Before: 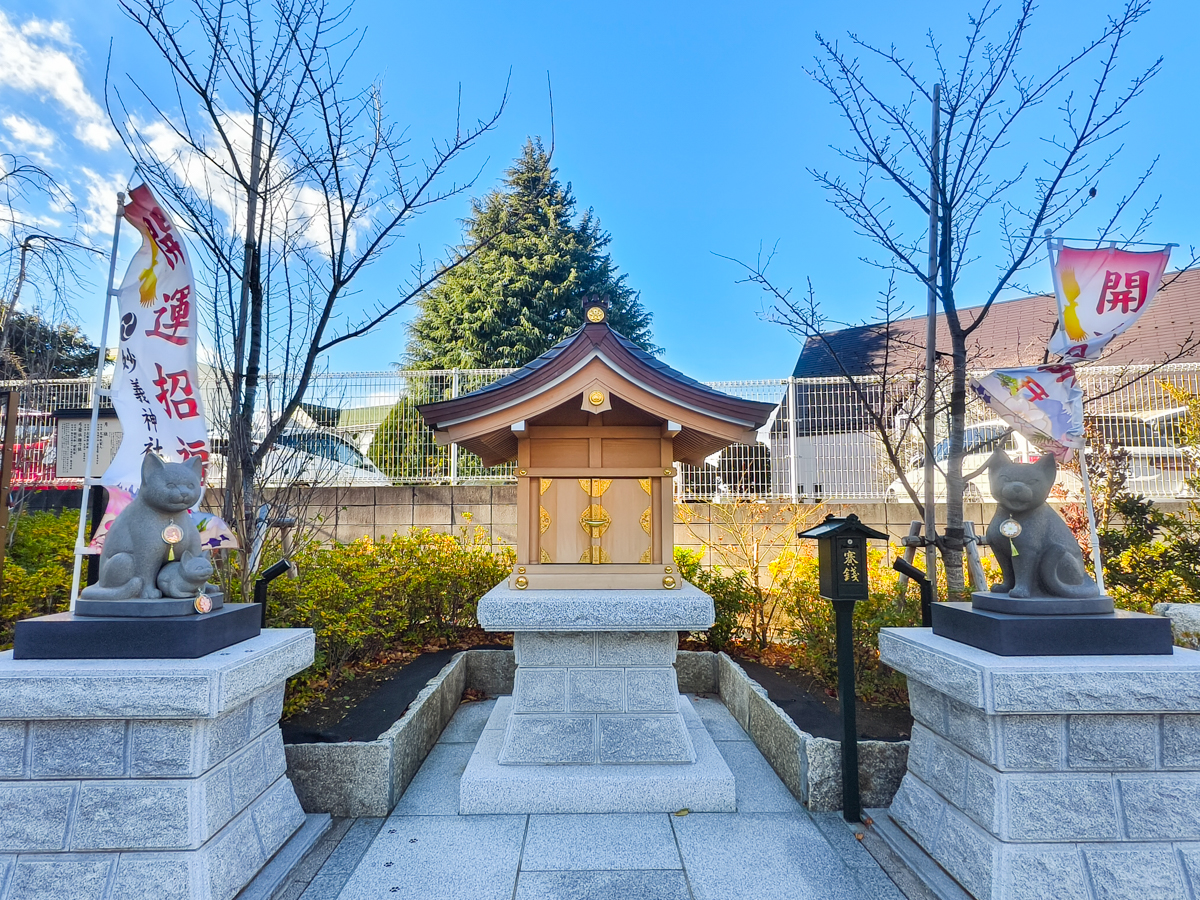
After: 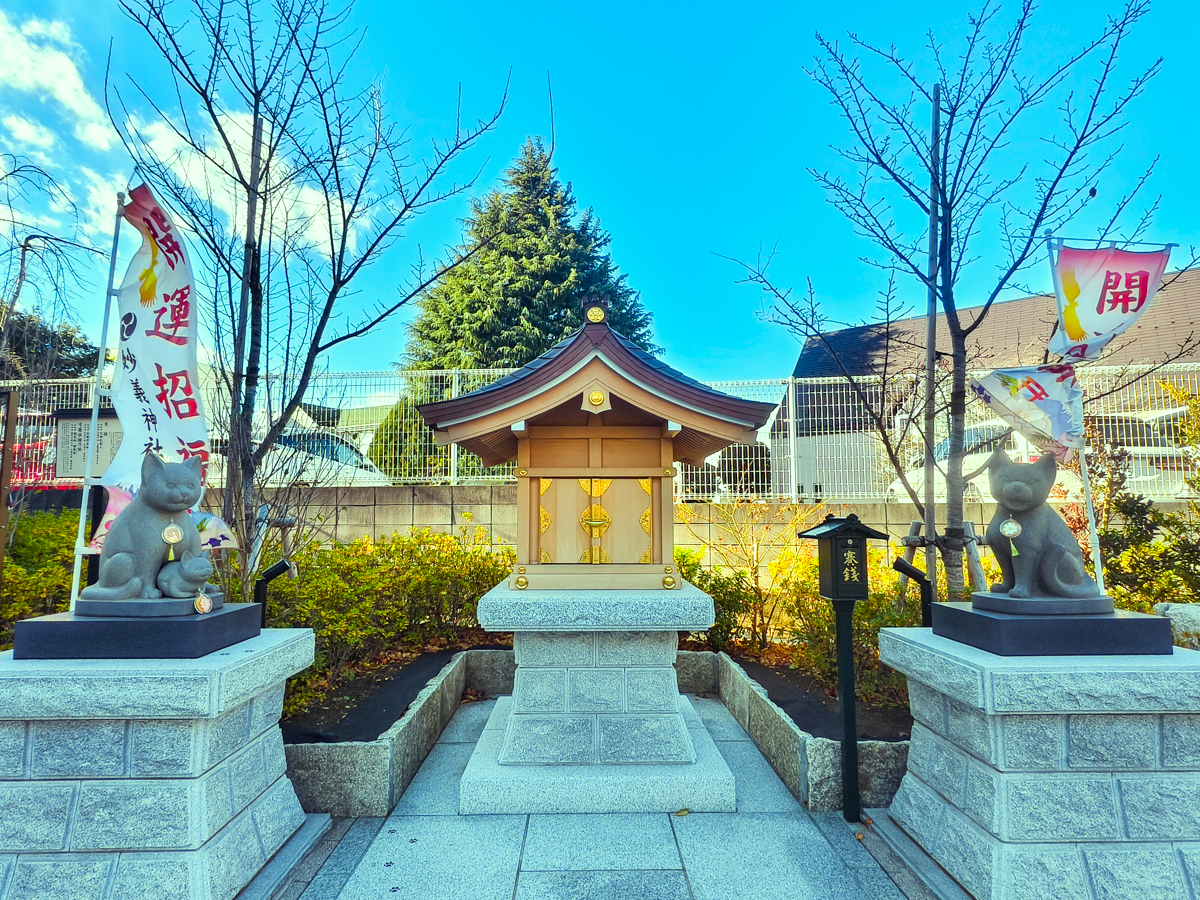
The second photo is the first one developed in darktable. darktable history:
color balance rgb: highlights gain › luminance 15.306%, highlights gain › chroma 7.028%, highlights gain › hue 123.75°, perceptual saturation grading › global saturation 10.485%
